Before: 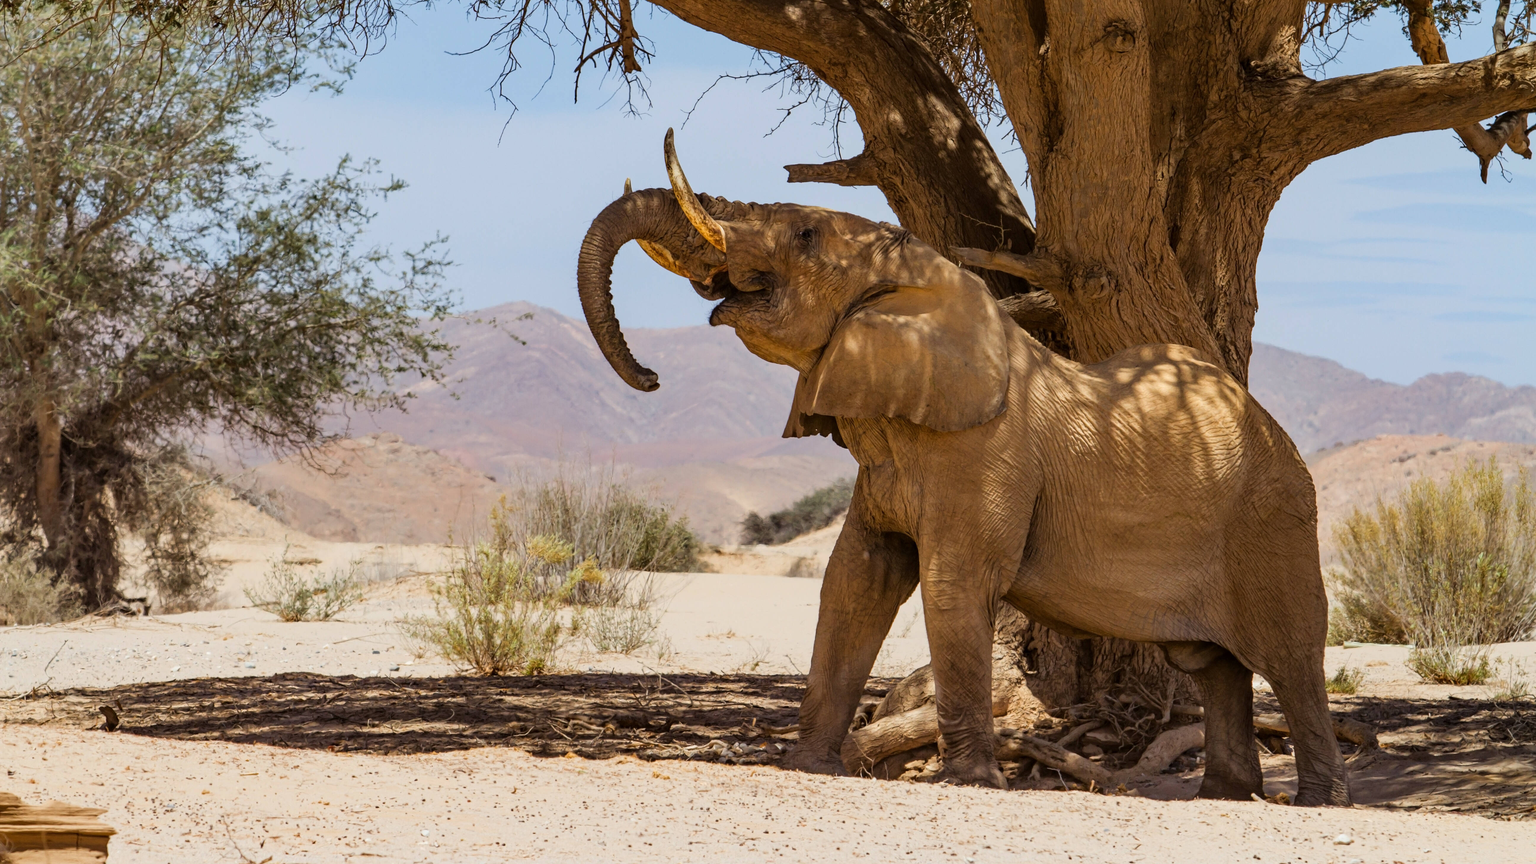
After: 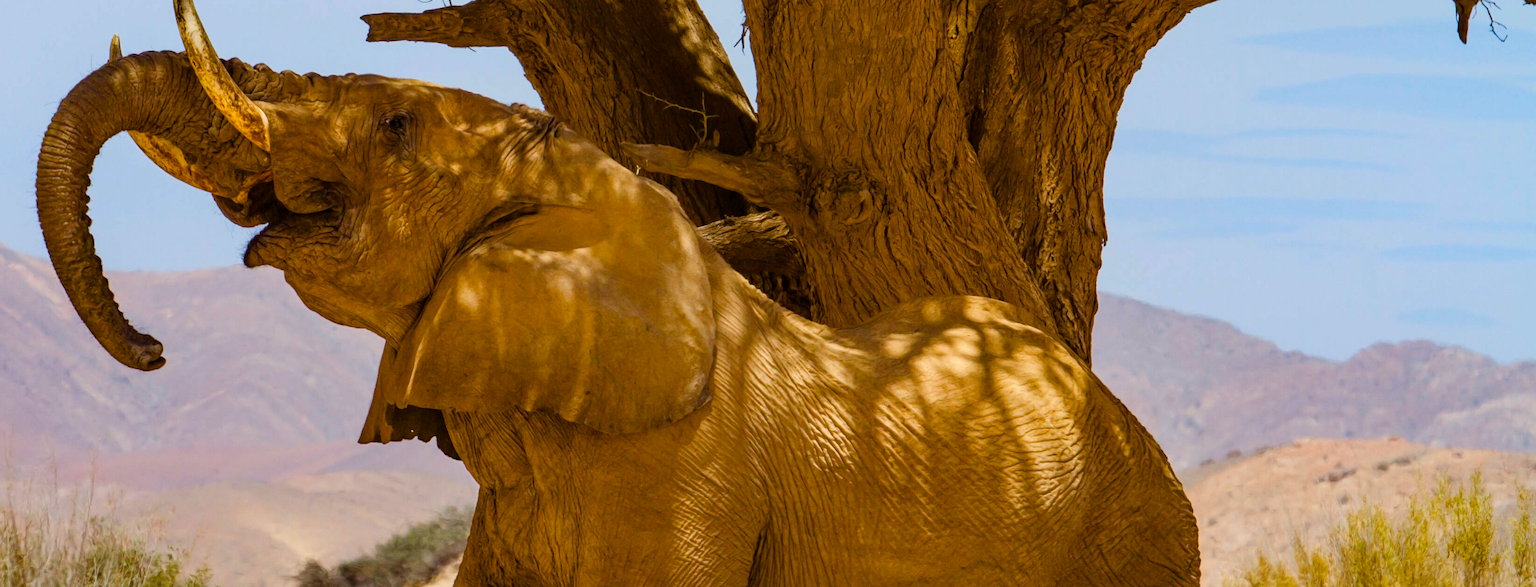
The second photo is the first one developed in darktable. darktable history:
crop: left 36.13%, top 18.106%, right 0.312%, bottom 38.691%
color balance rgb: perceptual saturation grading › global saturation 20%, perceptual saturation grading › highlights -25.335%, perceptual saturation grading › shadows 25.85%, global vibrance 50.366%
